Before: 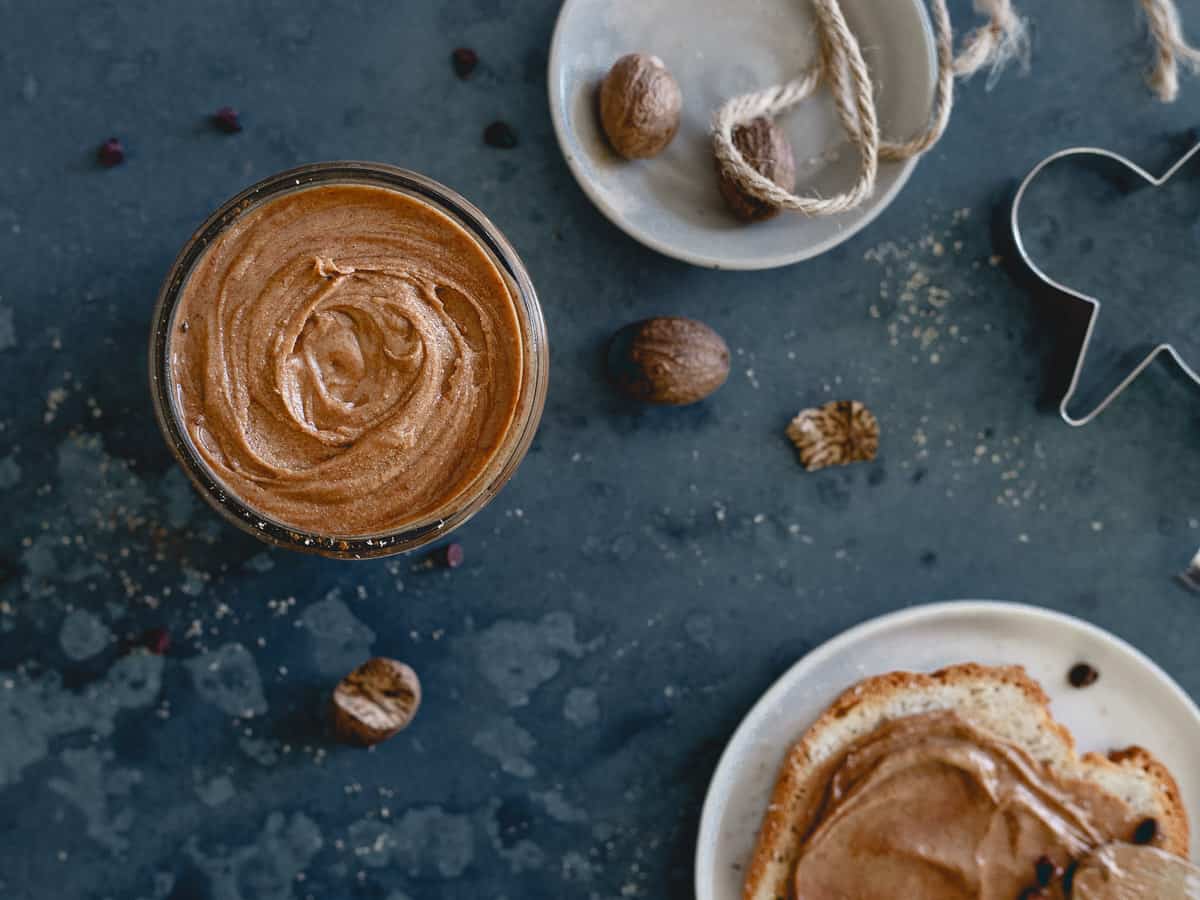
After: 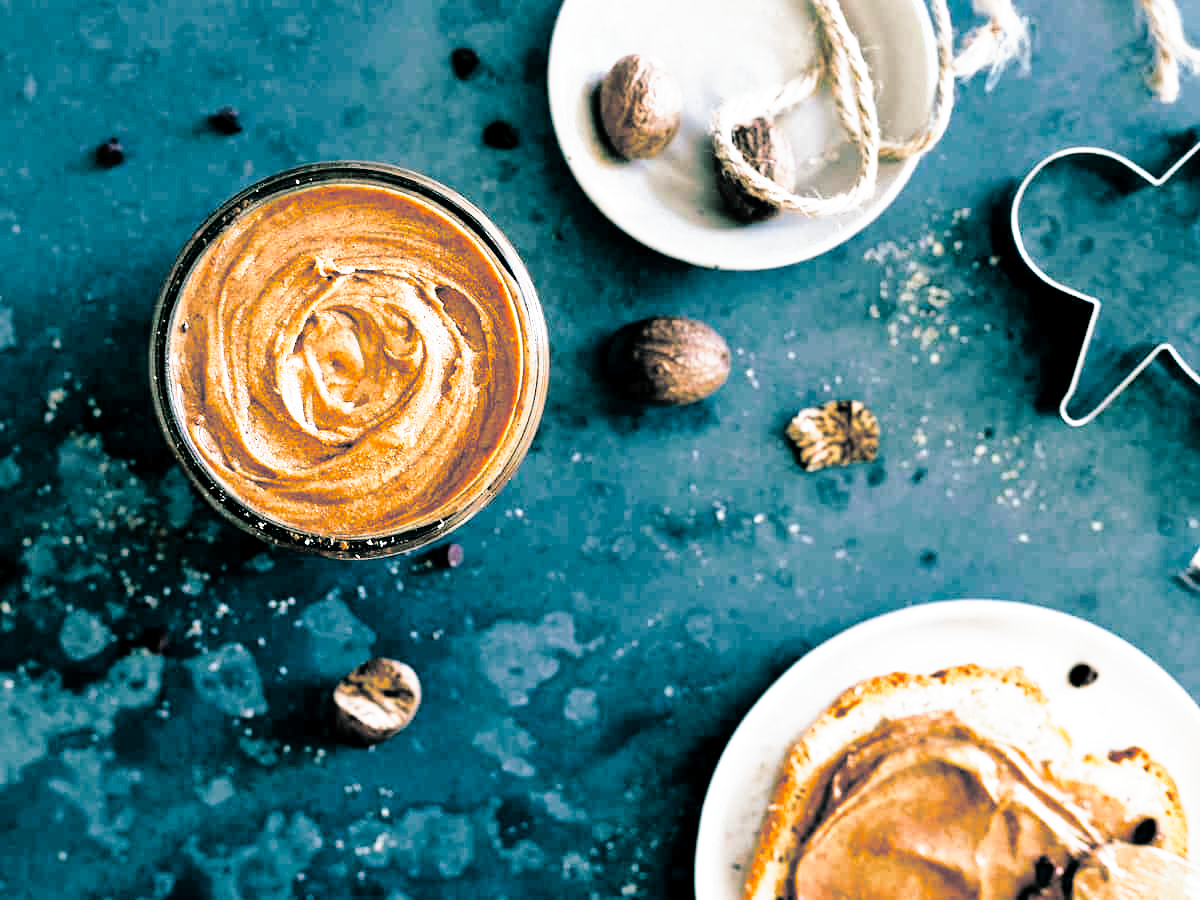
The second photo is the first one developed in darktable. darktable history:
exposure: black level correction 0.012, exposure 0.7 EV, compensate exposure bias true, compensate highlight preservation false
levels: levels [0, 0.498, 1]
base curve: curves: ch0 [(0, 0) (0.028, 0.03) (0.121, 0.232) (0.46, 0.748) (0.859, 0.968) (1, 1)], preserve colors none
tone curve: curves: ch0 [(0, 0) (0.003, 0.001) (0.011, 0.005) (0.025, 0.011) (0.044, 0.02) (0.069, 0.031) (0.1, 0.045) (0.136, 0.077) (0.177, 0.124) (0.224, 0.181) (0.277, 0.245) (0.335, 0.316) (0.399, 0.393) (0.468, 0.477) (0.543, 0.568) (0.623, 0.666) (0.709, 0.771) (0.801, 0.871) (0.898, 0.965) (1, 1)], preserve colors none
split-toning: shadows › hue 183.6°, shadows › saturation 0.52, highlights › hue 0°, highlights › saturation 0
